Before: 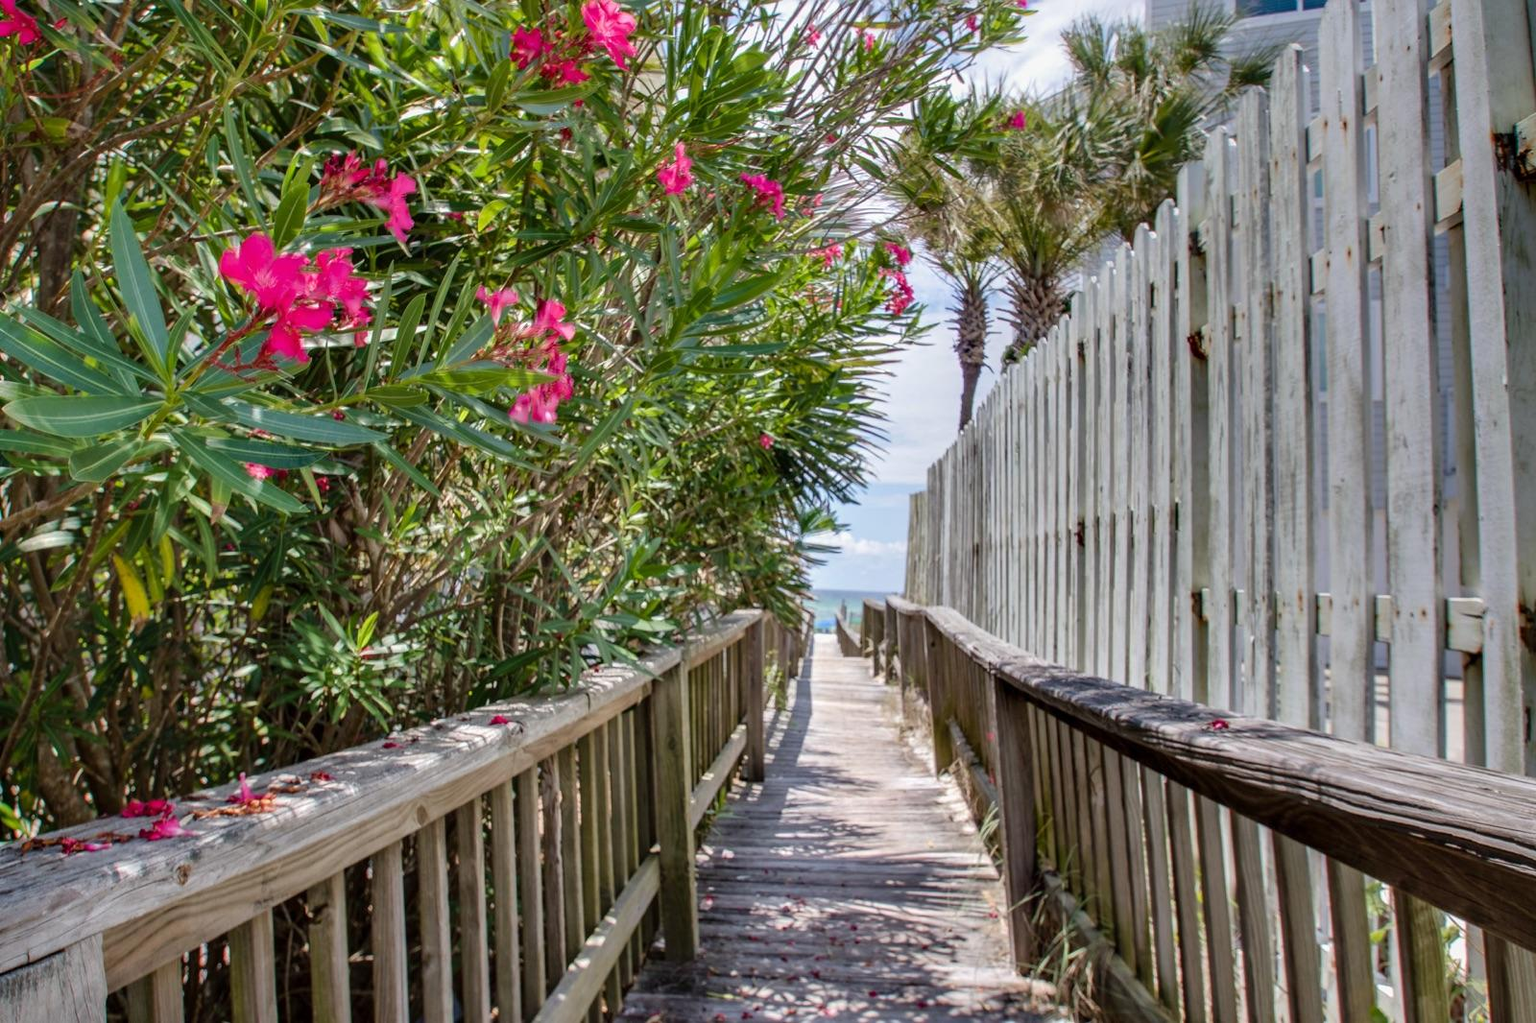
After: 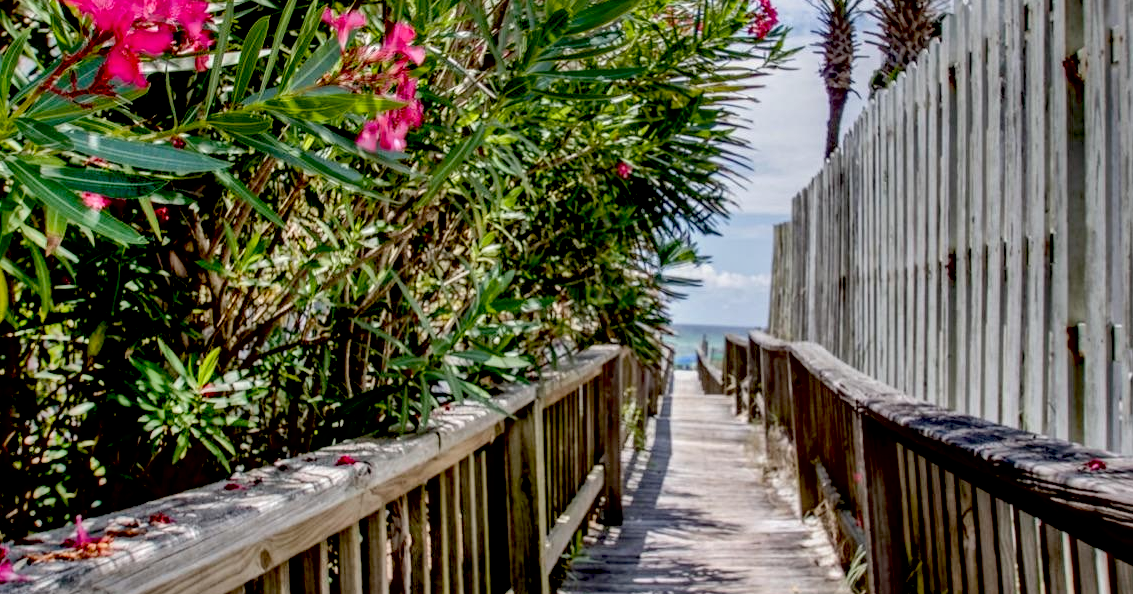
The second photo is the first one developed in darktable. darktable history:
exposure: black level correction 0.044, exposure -0.234 EV, compensate exposure bias true, compensate highlight preservation false
shadows and highlights: soften with gaussian
local contrast: detail 130%
crop: left 10.894%, top 27.227%, right 18.255%, bottom 17.02%
contrast brightness saturation: contrast 0.009, saturation -0.05
